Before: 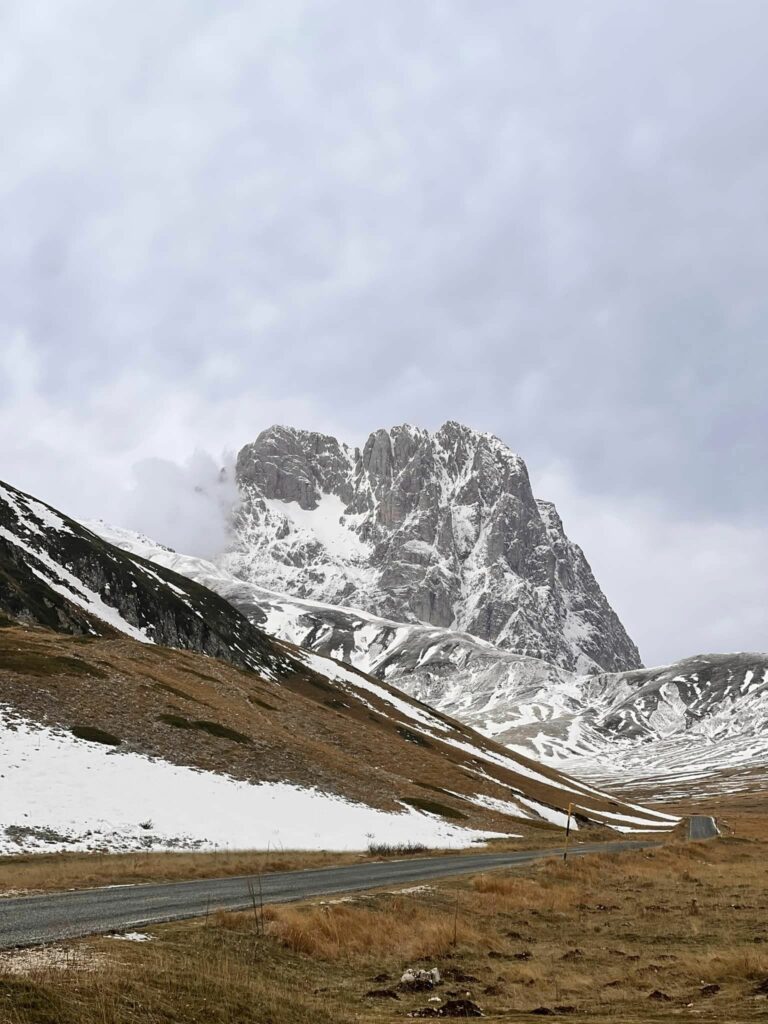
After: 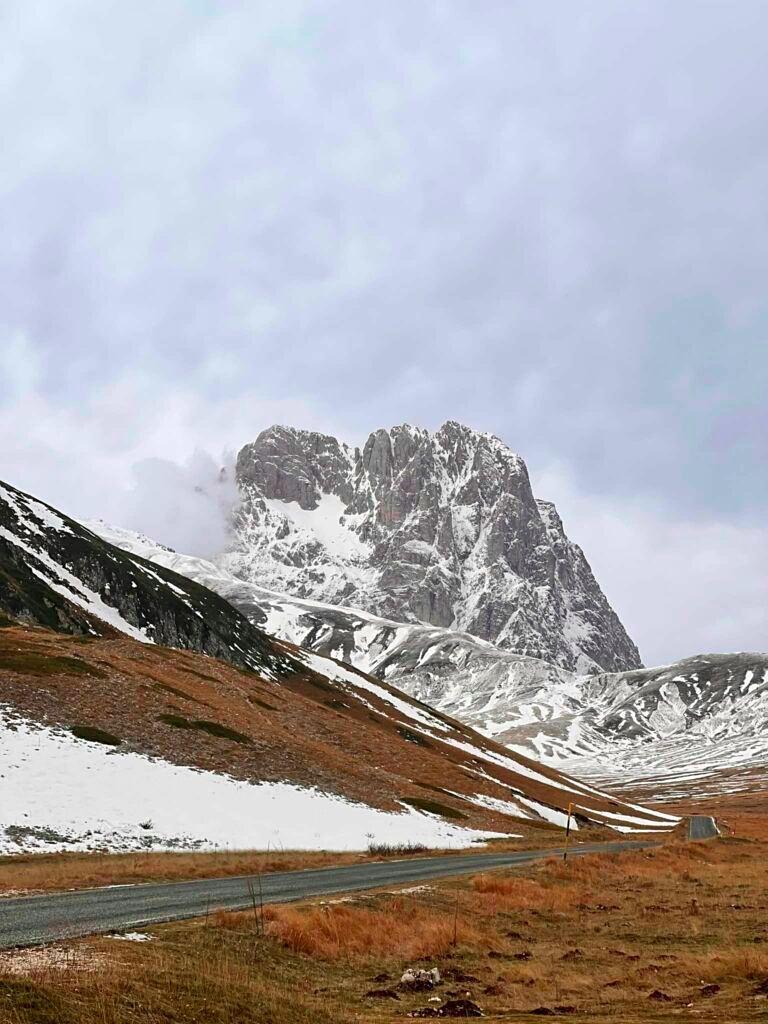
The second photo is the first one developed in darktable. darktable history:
sharpen: amount 0.2
color contrast: green-magenta contrast 1.73, blue-yellow contrast 1.15
